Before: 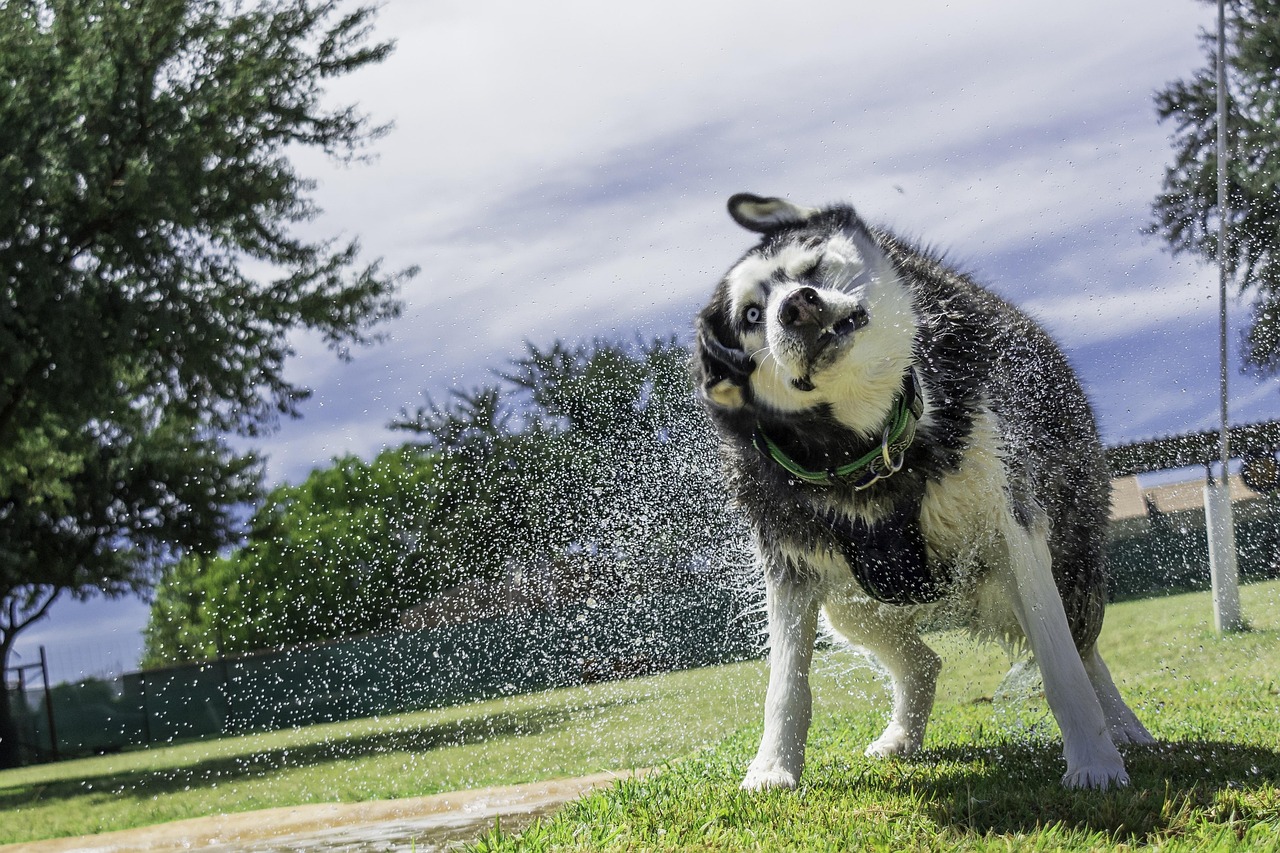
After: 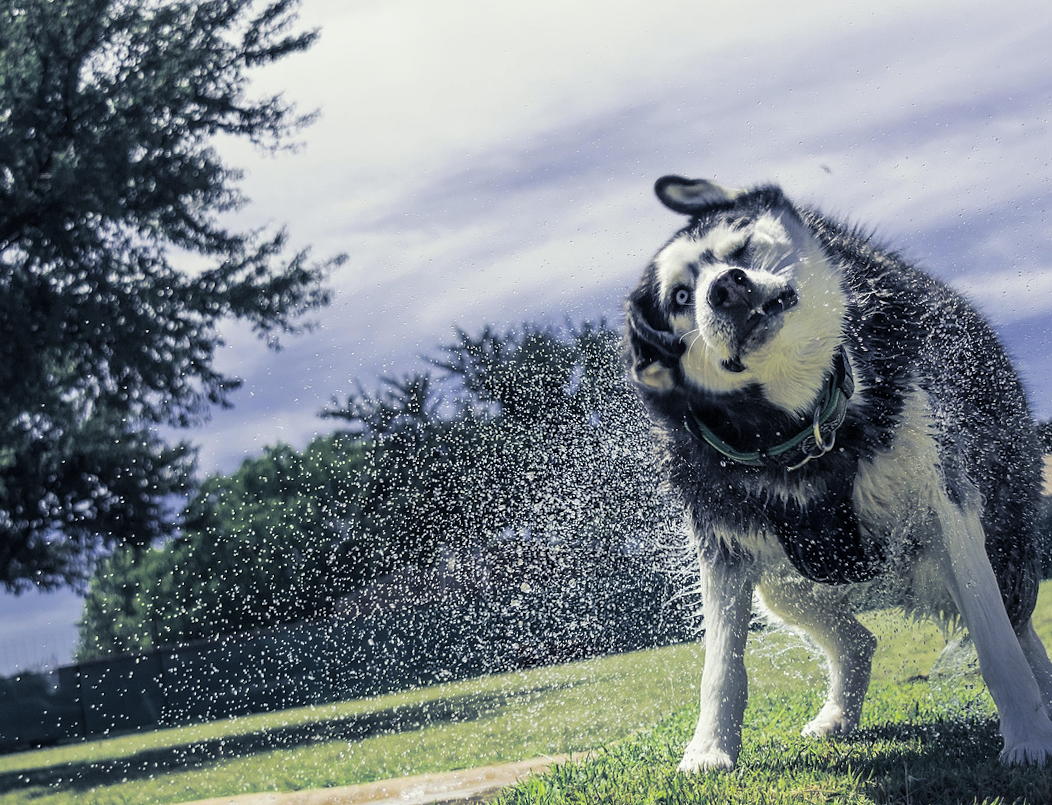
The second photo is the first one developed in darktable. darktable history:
crop and rotate: angle 1°, left 4.281%, top 0.642%, right 11.383%, bottom 2.486%
split-toning: shadows › hue 230.4°
